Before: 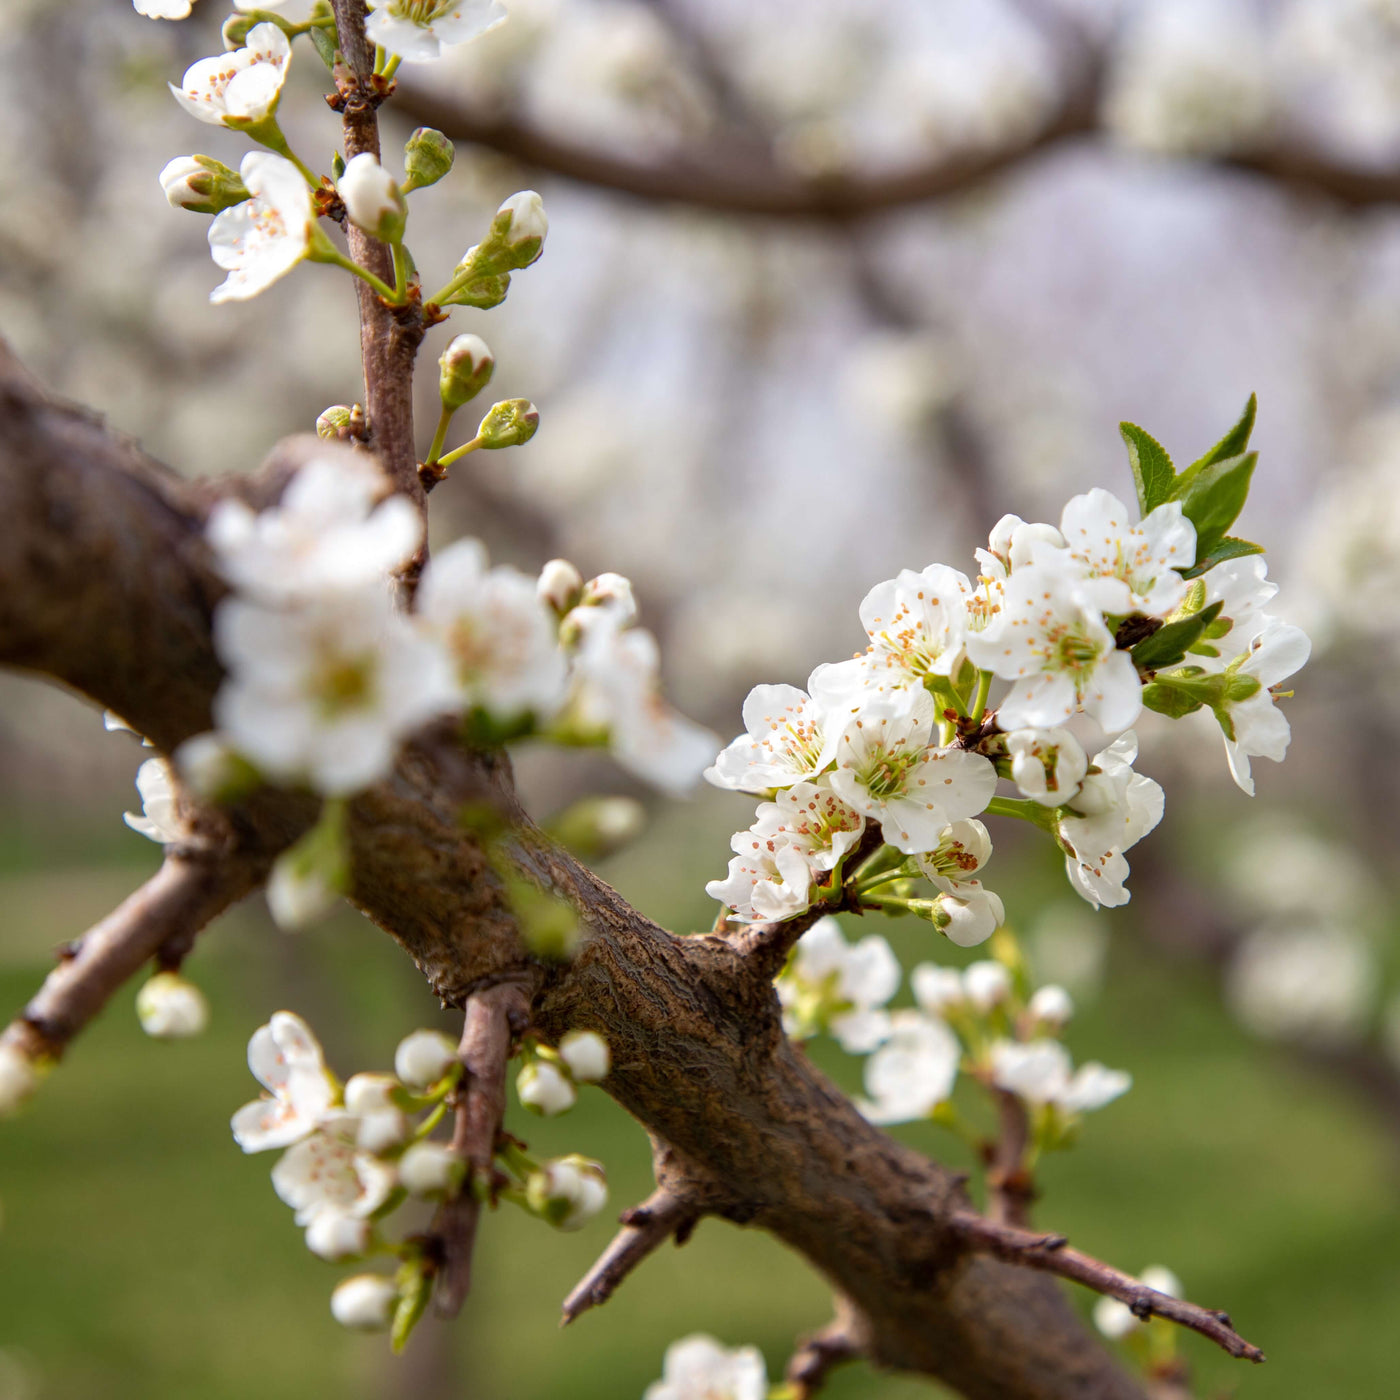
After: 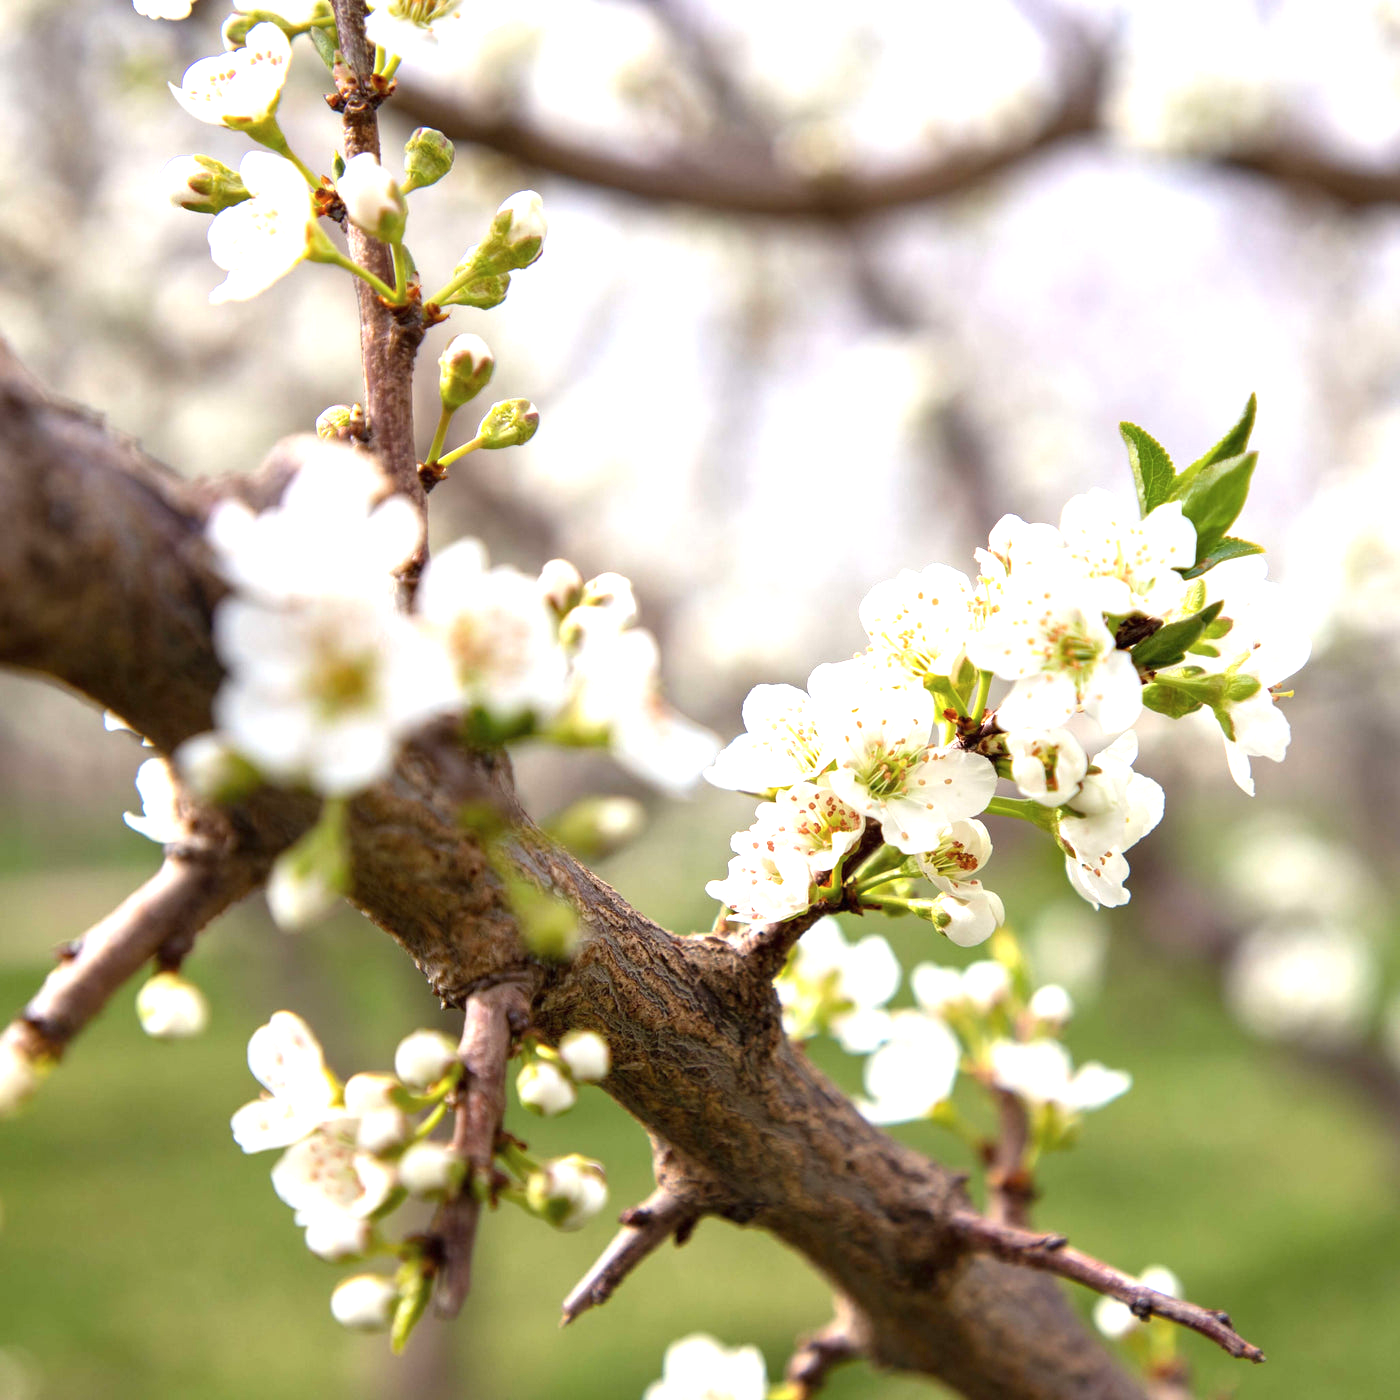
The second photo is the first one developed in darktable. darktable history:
exposure: black level correction 0, exposure 1 EV, compensate highlight preservation false
contrast brightness saturation: contrast 0.014, saturation -0.056
